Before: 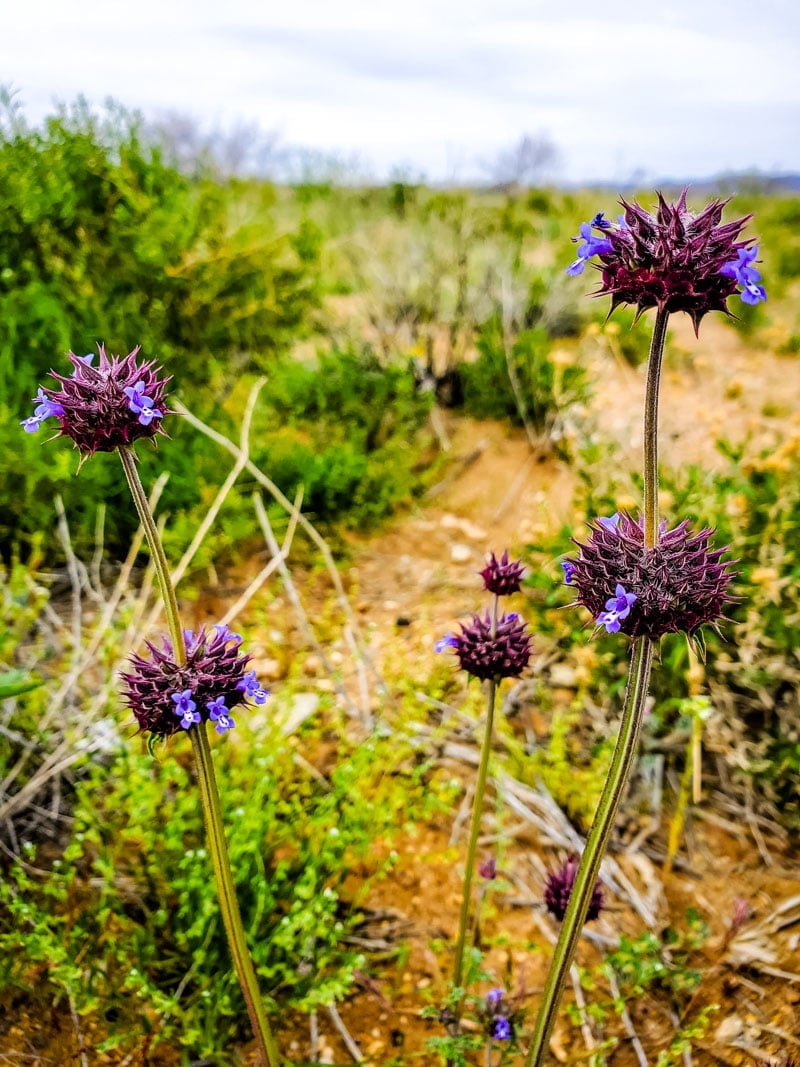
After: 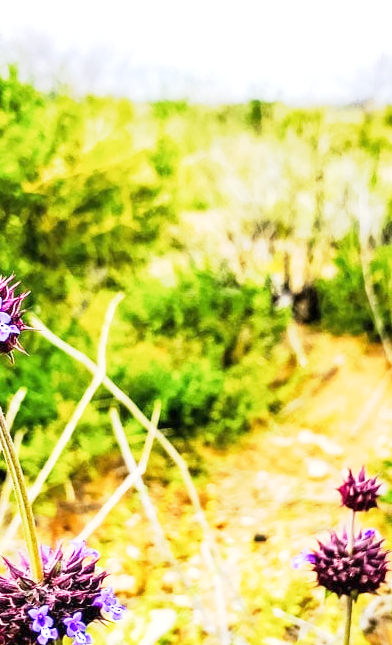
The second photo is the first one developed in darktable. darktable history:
base curve: curves: ch0 [(0, 0) (0.088, 0.125) (0.176, 0.251) (0.354, 0.501) (0.613, 0.749) (1, 0.877)], preserve colors none
exposure: black level correction 0, exposure 0.951 EV, compensate highlight preservation false
crop: left 17.915%, top 7.897%, right 33.027%, bottom 31.652%
